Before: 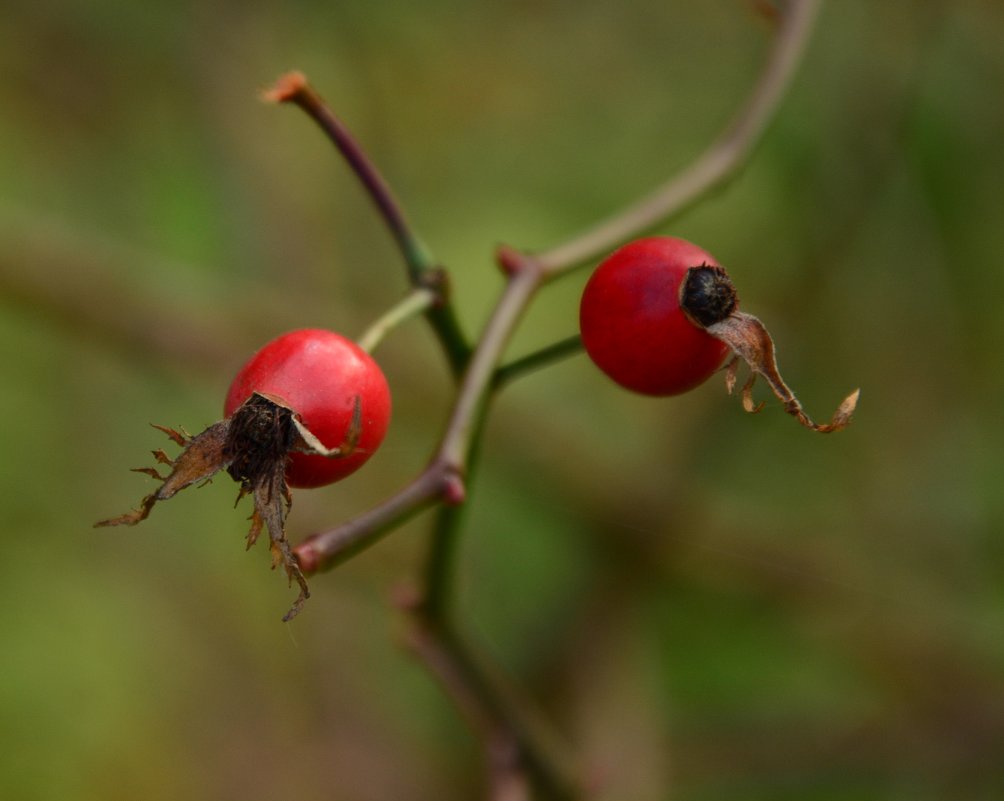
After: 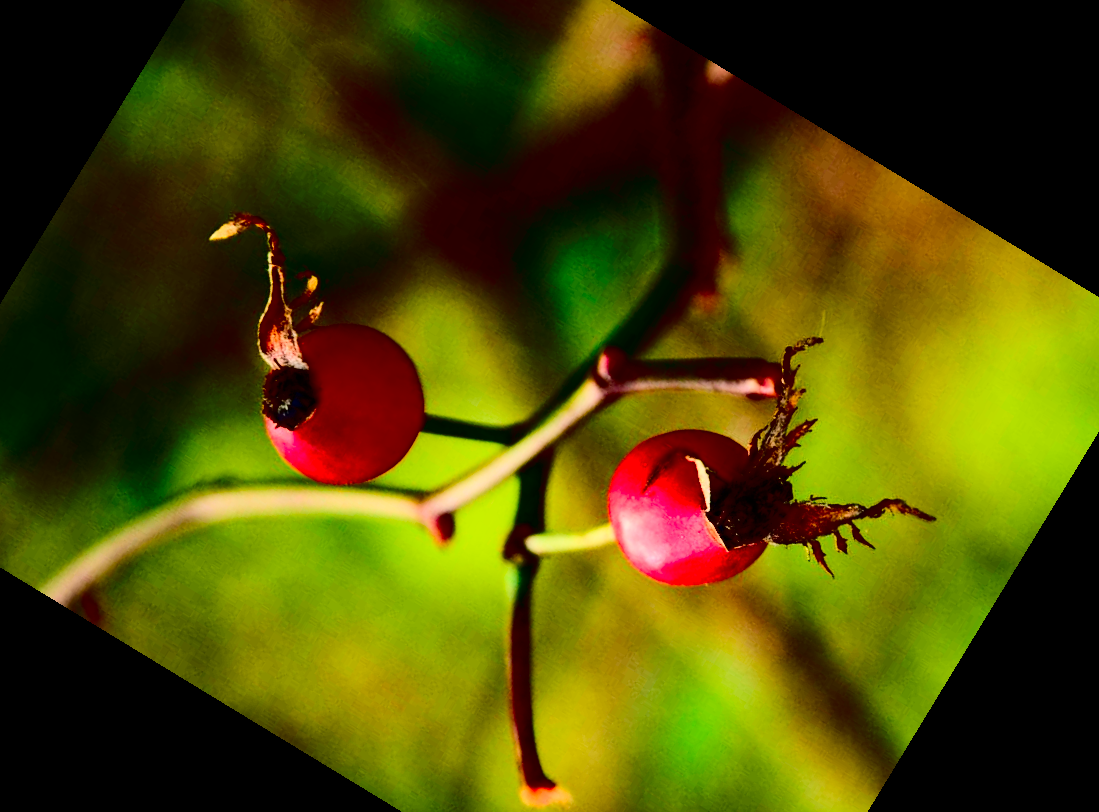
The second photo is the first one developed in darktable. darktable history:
contrast brightness saturation: contrast 0.77, brightness -1, saturation 1
exposure: black level correction 0, exposure 1.45 EV, compensate exposure bias true, compensate highlight preservation false
crop and rotate: angle 148.68°, left 9.111%, top 15.603%, right 4.588%, bottom 17.041%
filmic rgb: black relative exposure -7.65 EV, white relative exposure 4.56 EV, hardness 3.61, contrast 1.05
